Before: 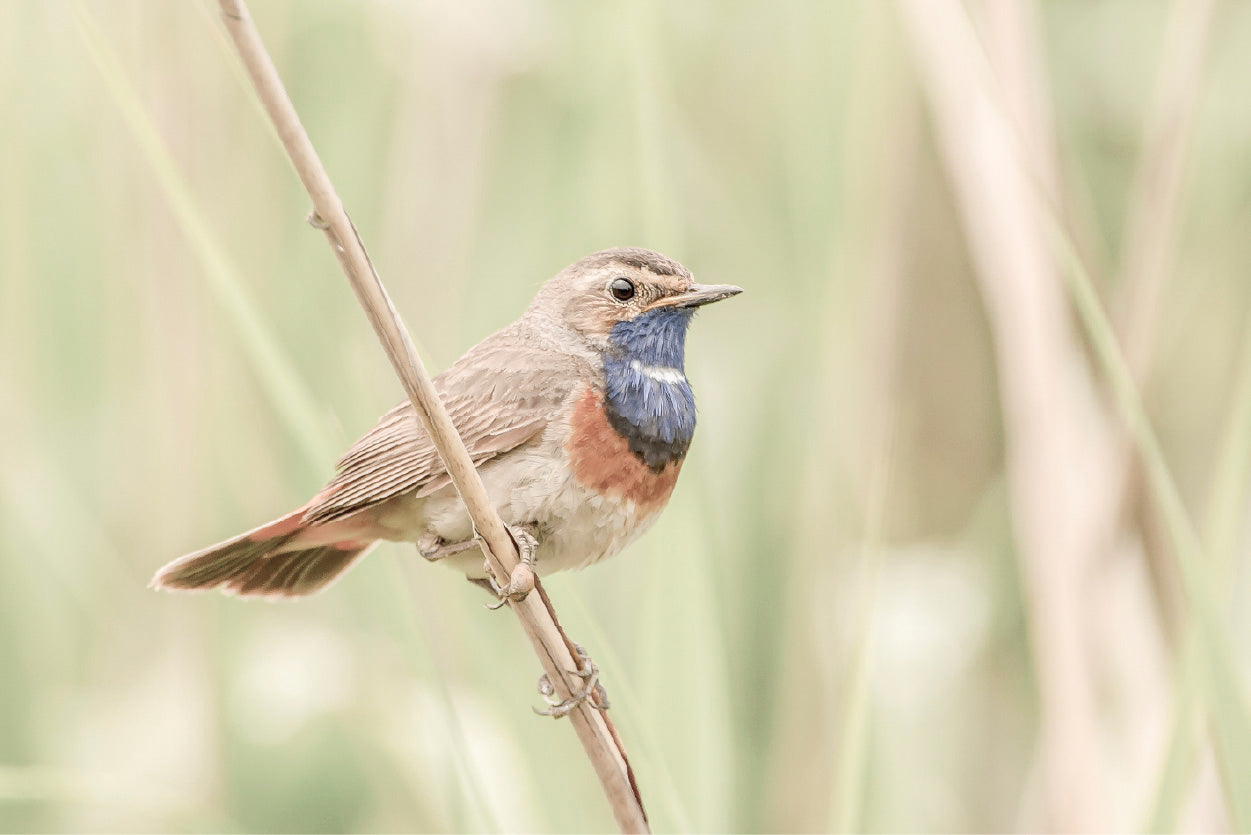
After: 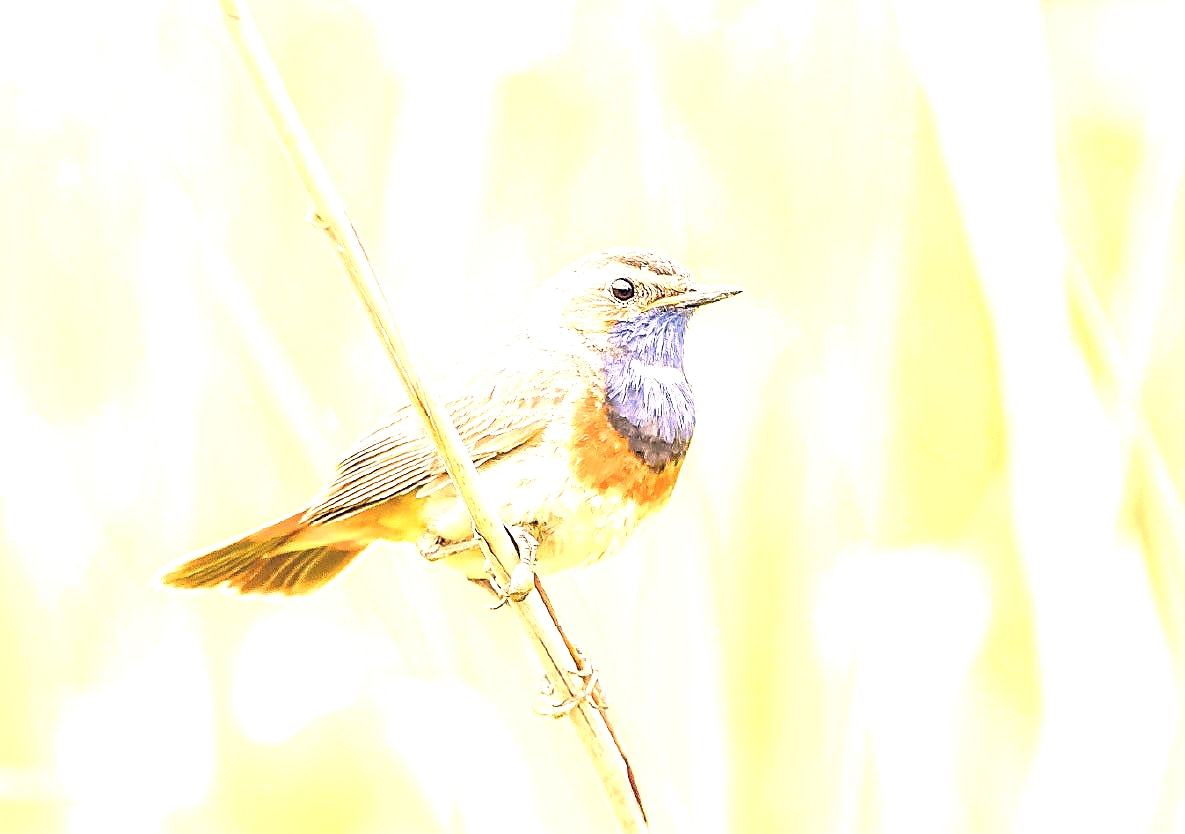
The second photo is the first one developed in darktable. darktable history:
crop and rotate: left 0%, right 5.272%
color correction: highlights a* 14.48, highlights b* 5.9, shadows a* -6.23, shadows b* -15.74, saturation 0.854
sharpen: radius 1.394, amount 1.247, threshold 0.841
color balance rgb: shadows lift › chroma 2.926%, shadows lift › hue 278.93°, perceptual saturation grading › global saturation 61.618%, perceptual saturation grading › highlights 20.708%, perceptual saturation grading › shadows -49.199%, global vibrance 20%
exposure: black level correction 0, exposure 1.685 EV, compensate exposure bias true, compensate highlight preservation false
tone curve: curves: ch0 [(0, 0) (0.003, 0.003) (0.011, 0.011) (0.025, 0.025) (0.044, 0.044) (0.069, 0.068) (0.1, 0.098) (0.136, 0.134) (0.177, 0.175) (0.224, 0.221) (0.277, 0.273) (0.335, 0.331) (0.399, 0.394) (0.468, 0.462) (0.543, 0.543) (0.623, 0.623) (0.709, 0.709) (0.801, 0.801) (0.898, 0.898) (1, 1)], color space Lab, linked channels, preserve colors none
